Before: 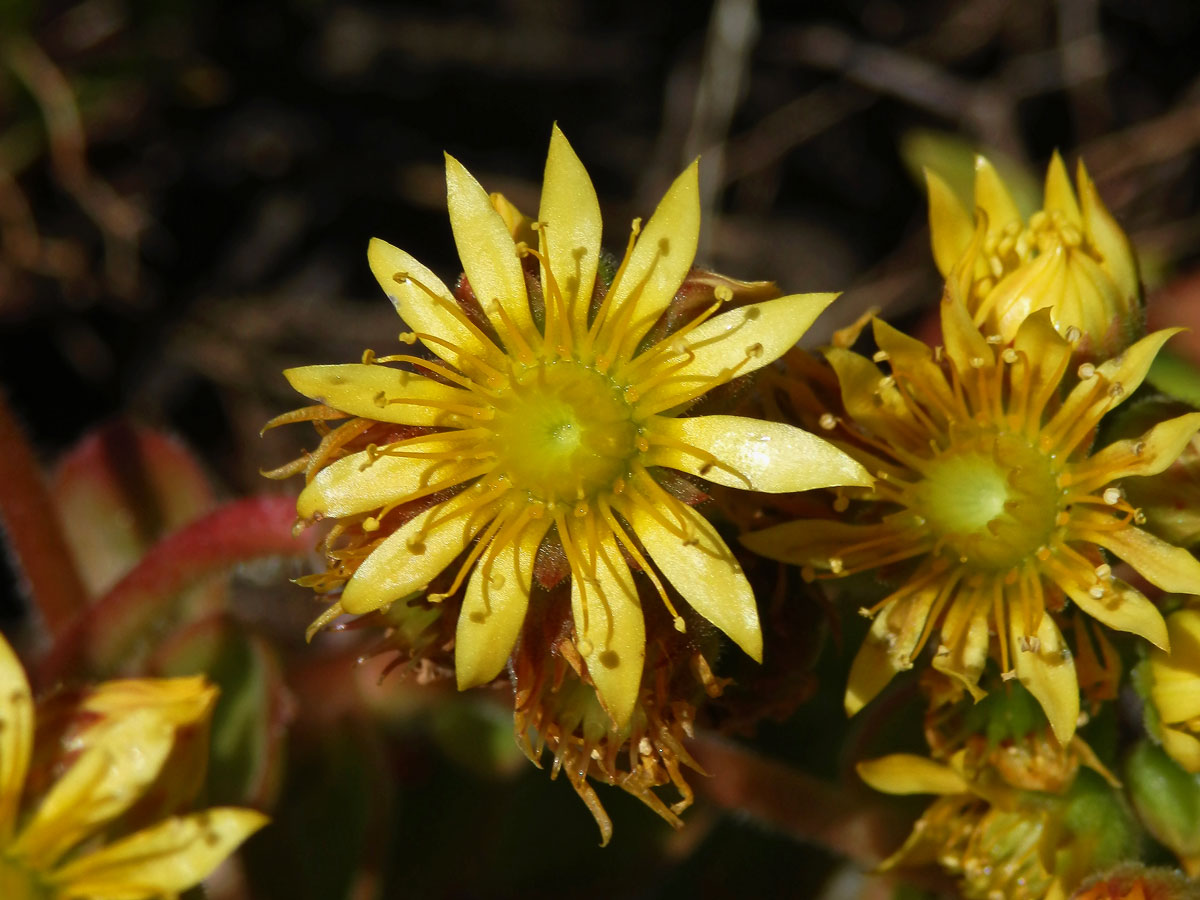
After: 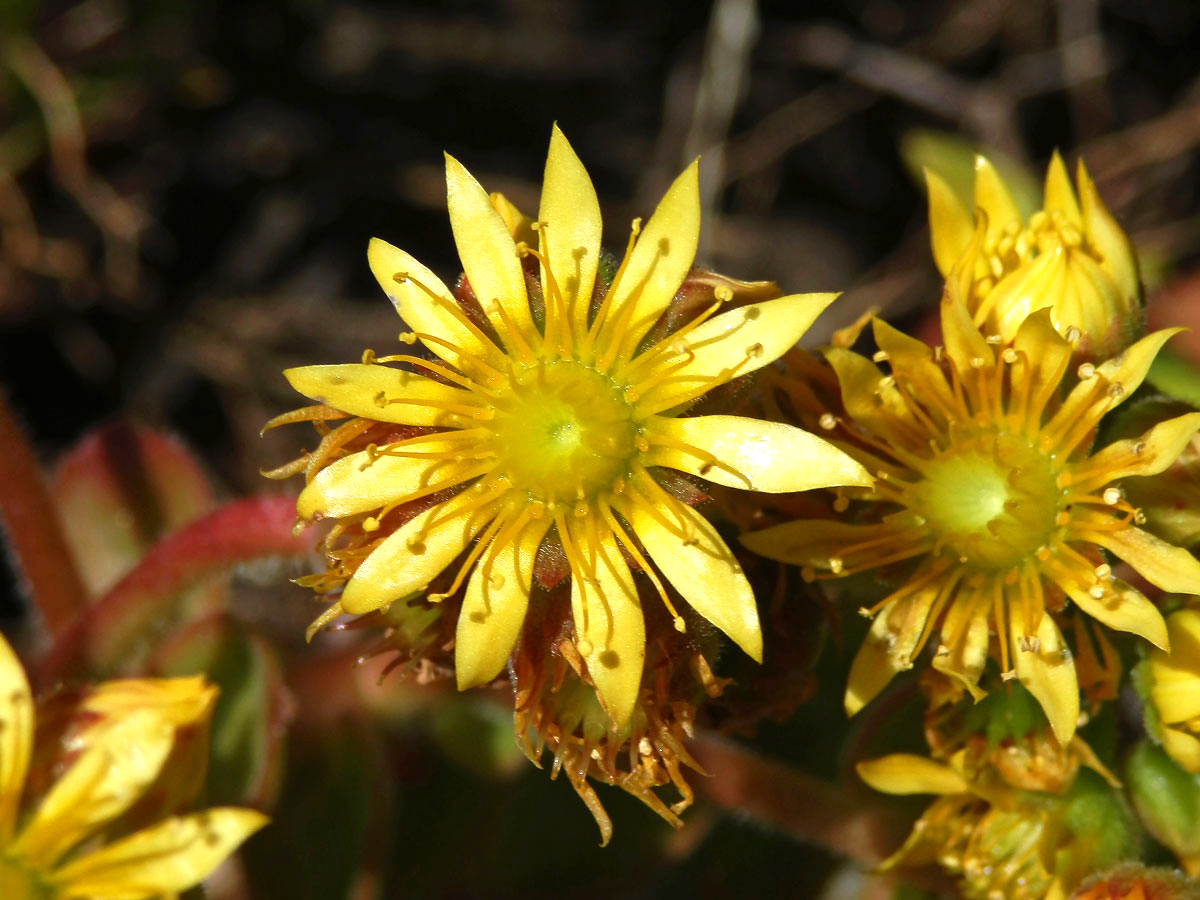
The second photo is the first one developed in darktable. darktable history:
exposure: exposure 0.569 EV, compensate highlight preservation false
